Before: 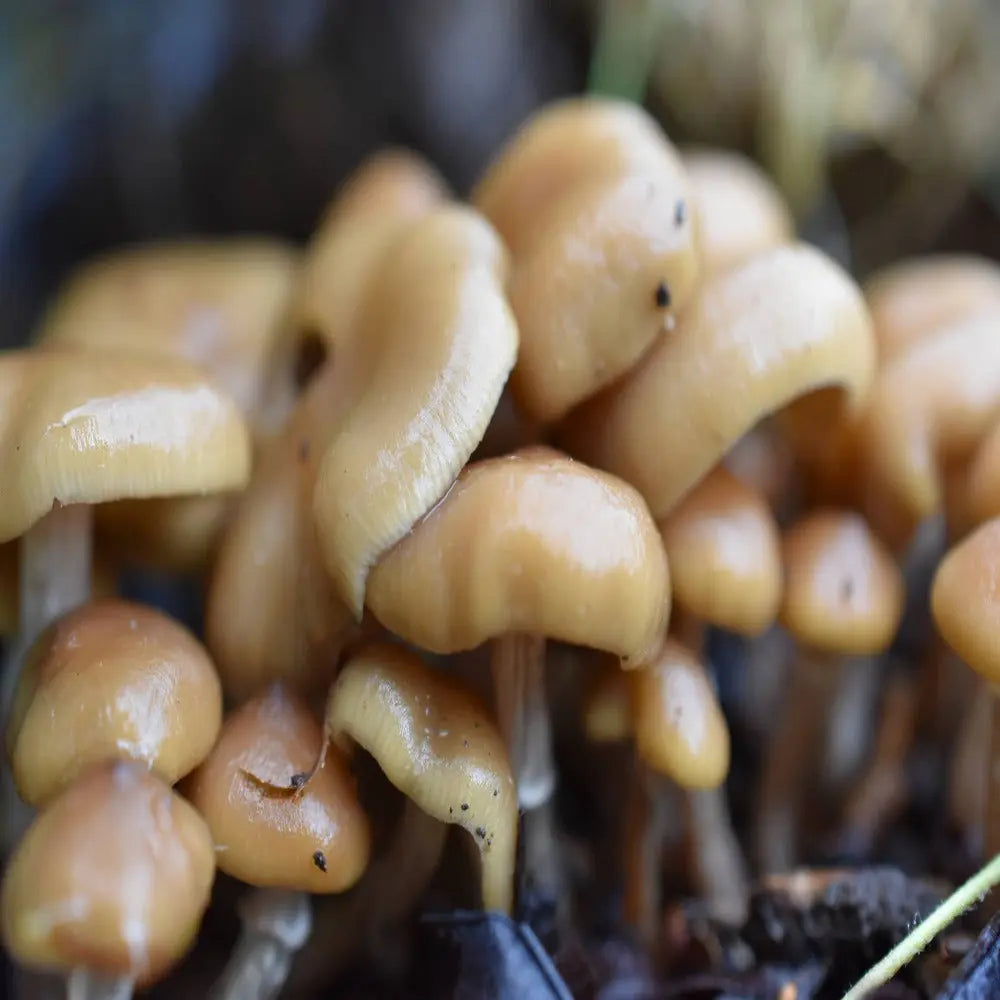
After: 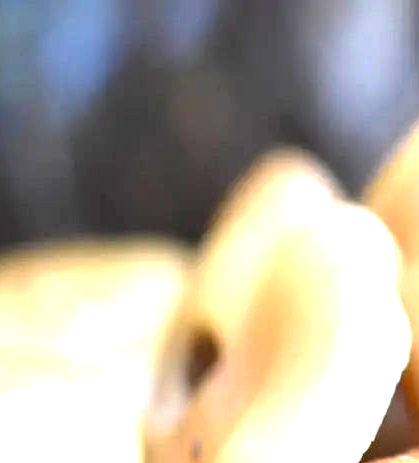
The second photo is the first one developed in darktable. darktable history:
exposure: exposure 2 EV, compensate exposure bias true, compensate highlight preservation false
crop and rotate: left 10.817%, top 0.062%, right 47.194%, bottom 53.626%
